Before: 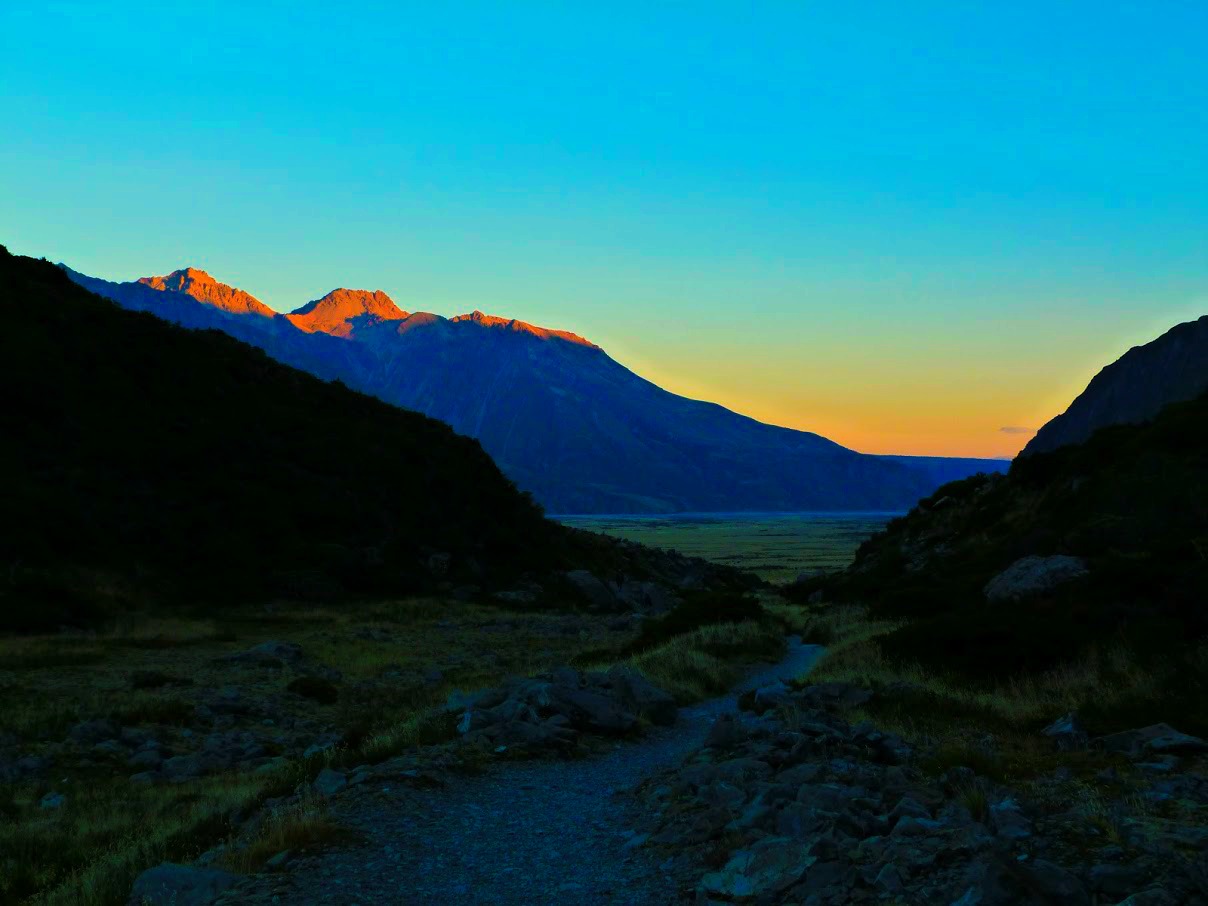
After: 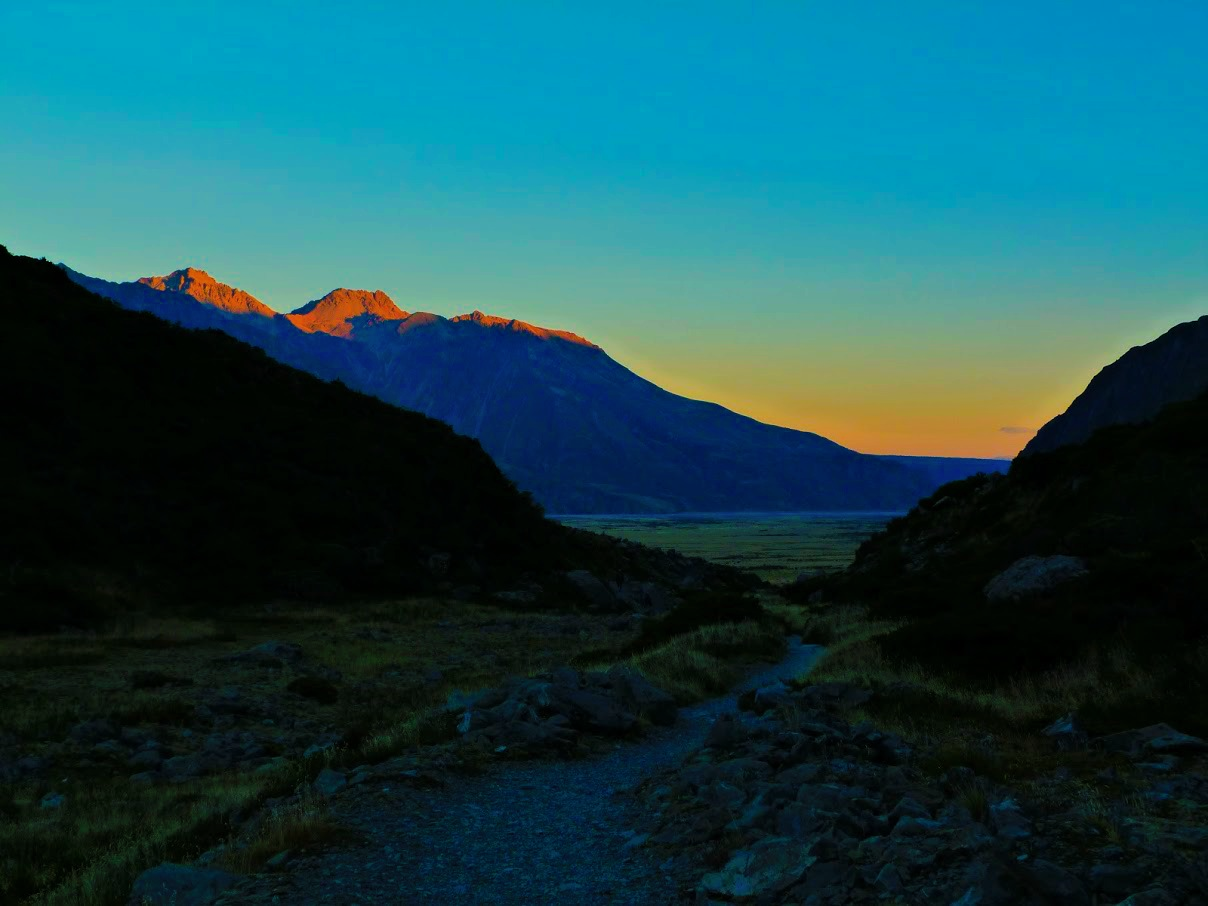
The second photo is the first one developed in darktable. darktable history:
exposure: exposure -0.59 EV, compensate exposure bias true, compensate highlight preservation false
shadows and highlights: shadows 31.6, highlights -33.17, soften with gaussian
